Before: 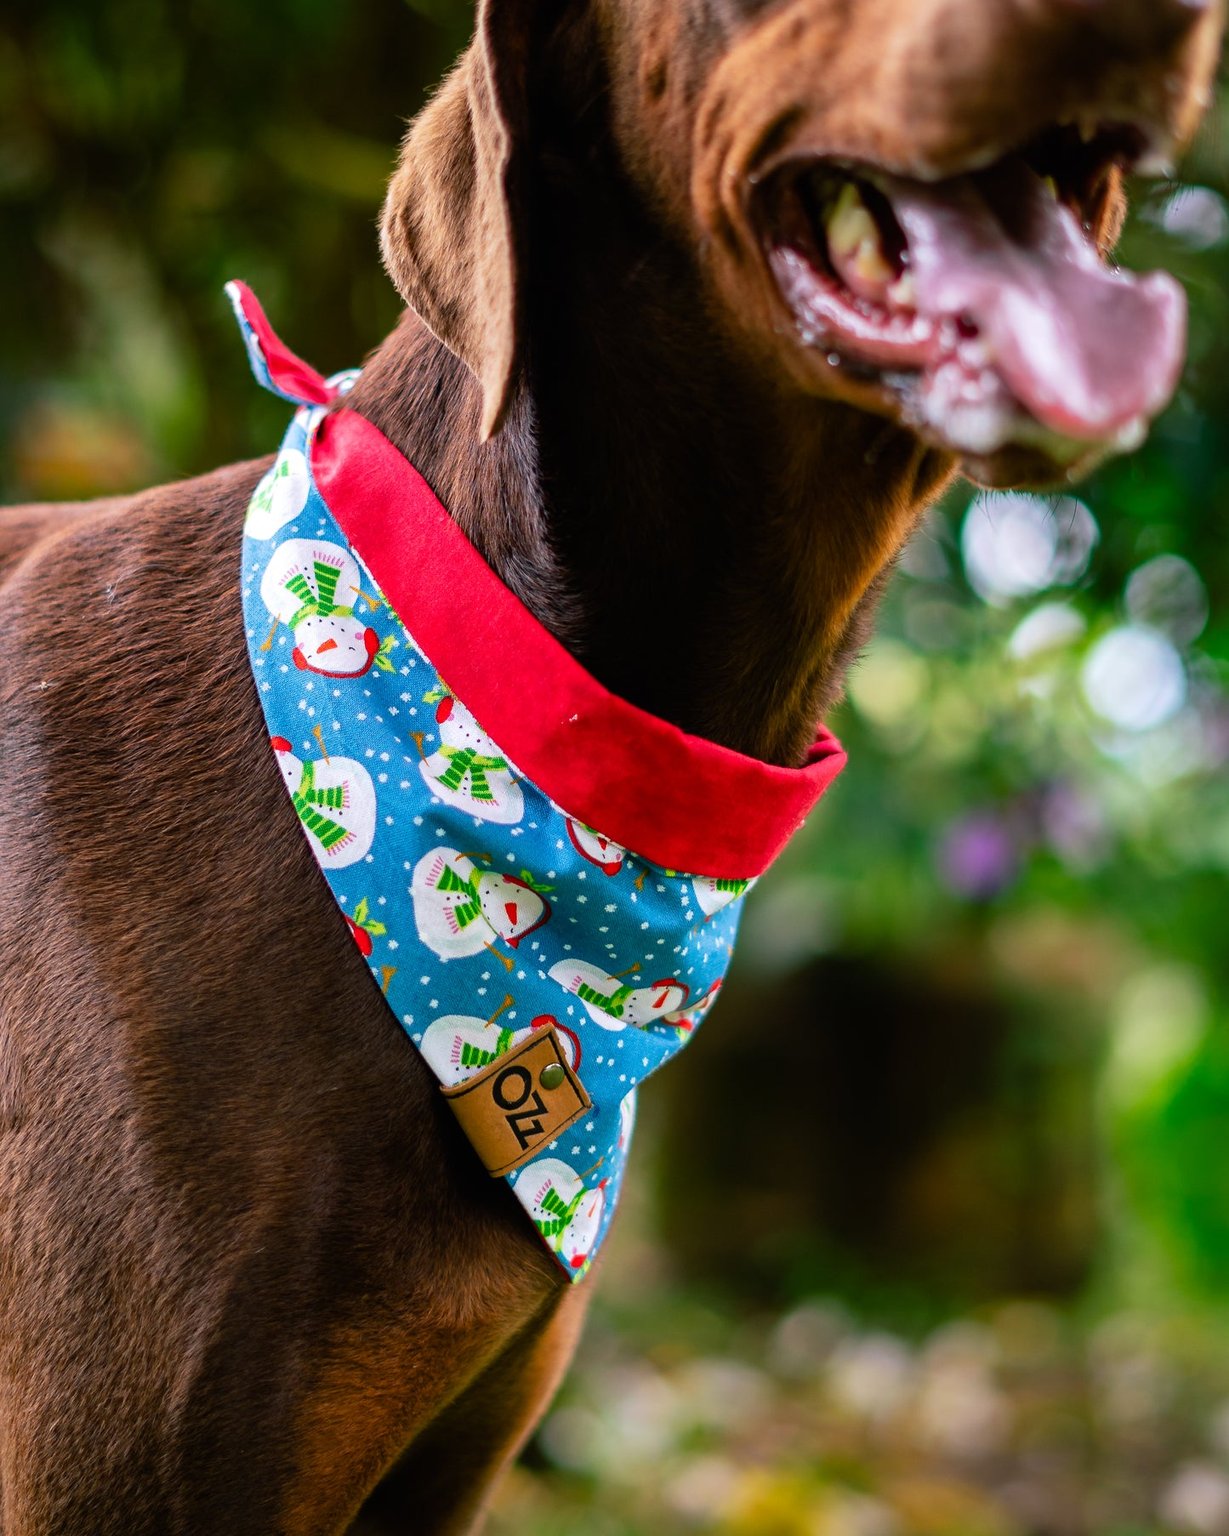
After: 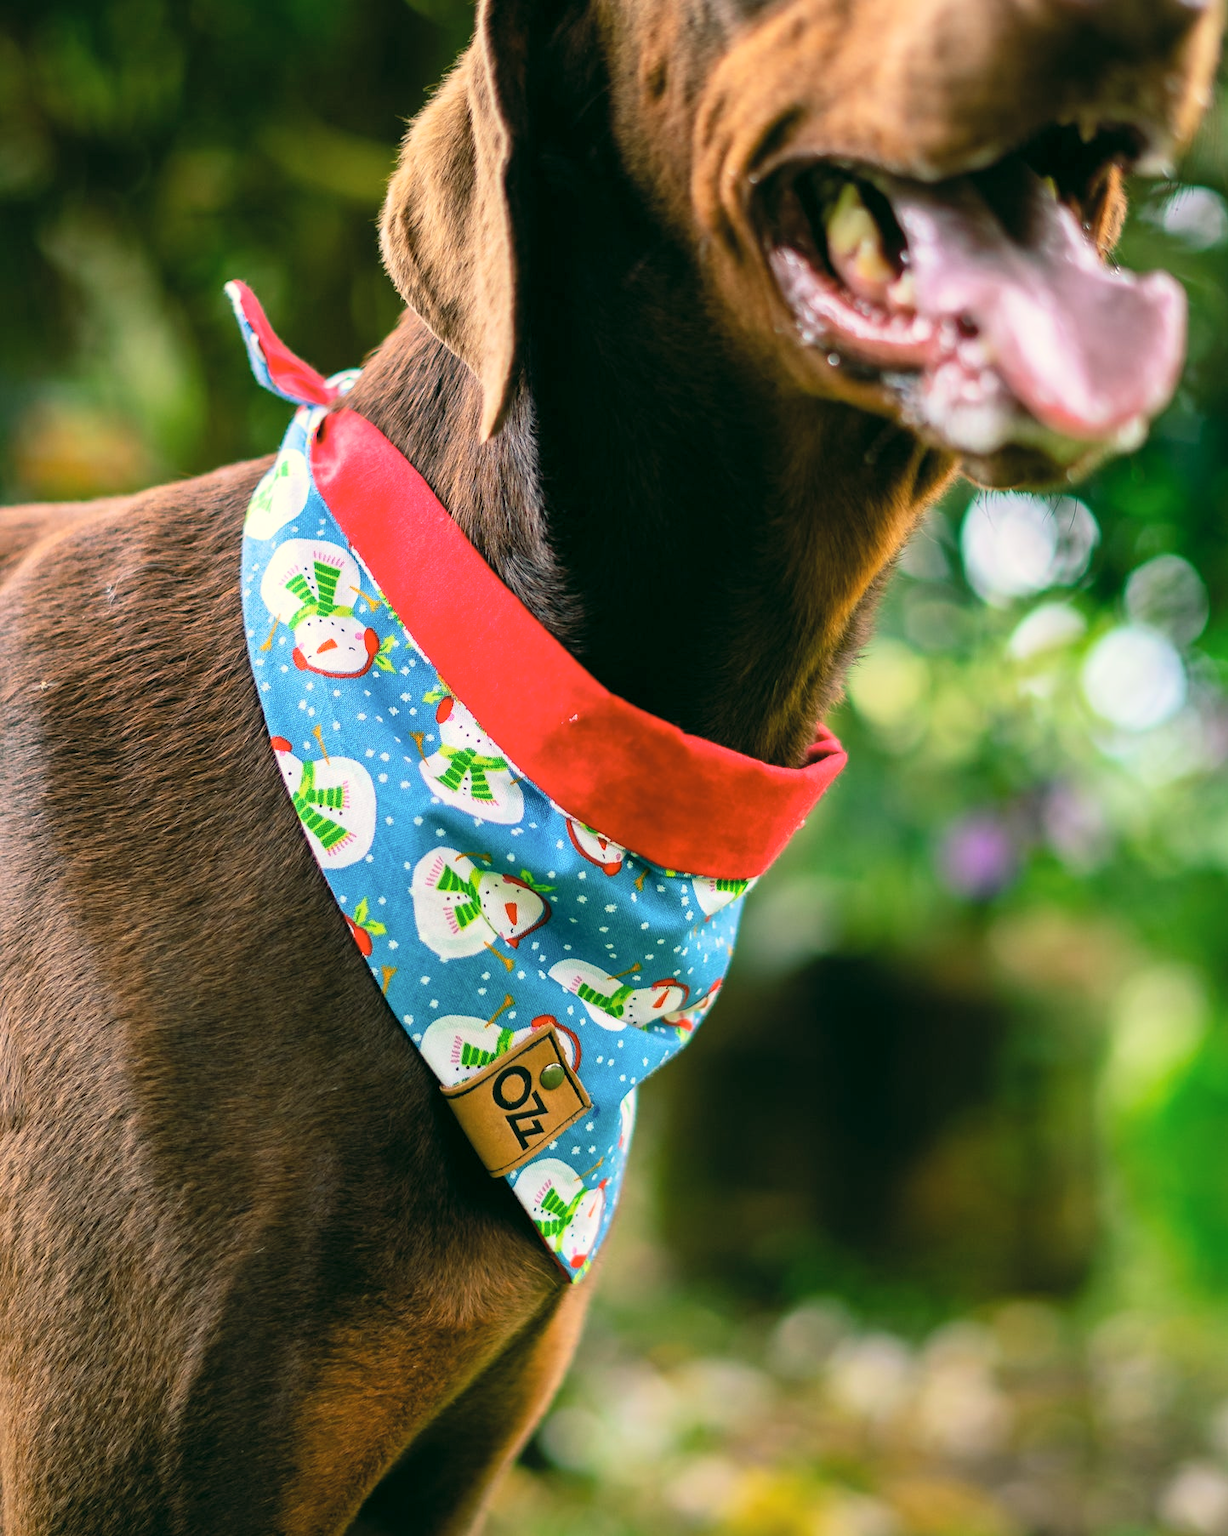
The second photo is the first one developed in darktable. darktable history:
contrast brightness saturation: contrast 0.14, brightness 0.21
color correction: highlights a* -0.482, highlights b* 9.48, shadows a* -9.48, shadows b* 0.803
